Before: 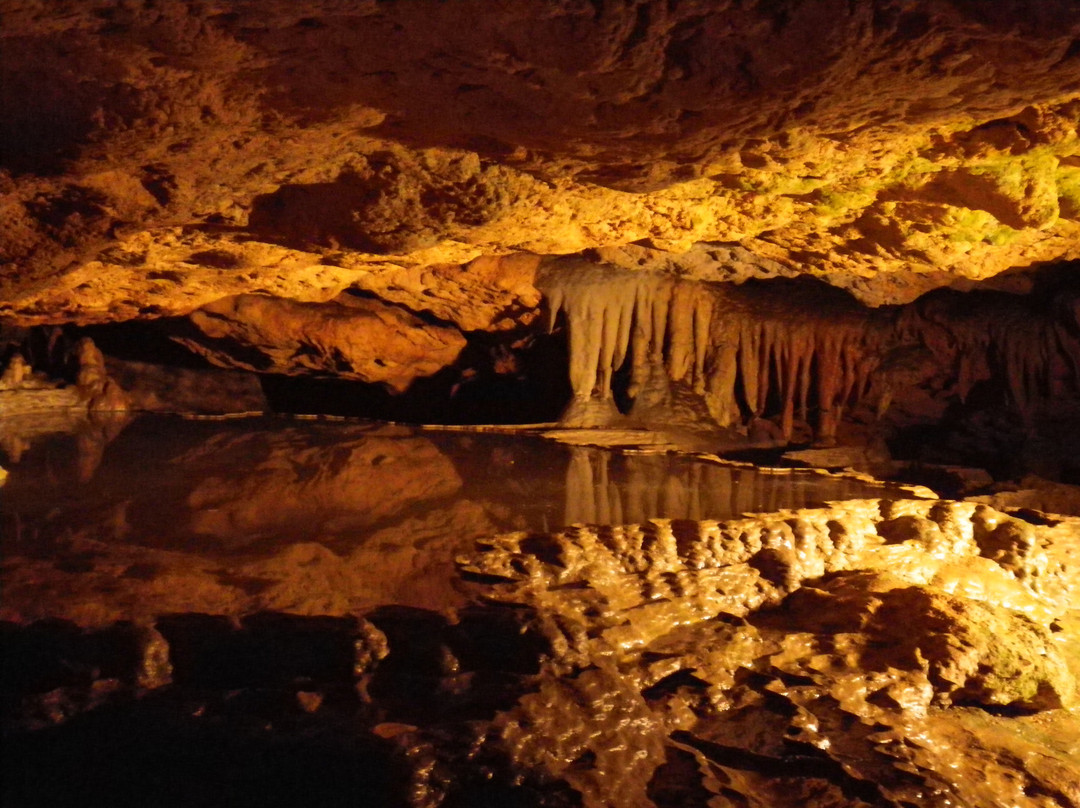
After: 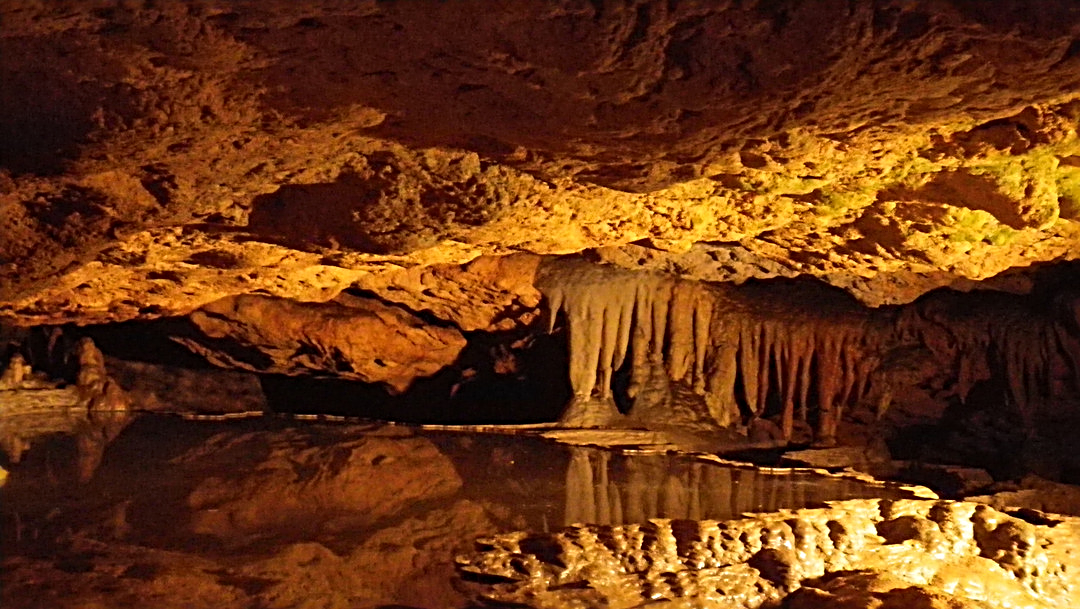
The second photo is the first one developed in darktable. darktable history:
crop: bottom 24.601%
sharpen: radius 3.054, amount 0.756
